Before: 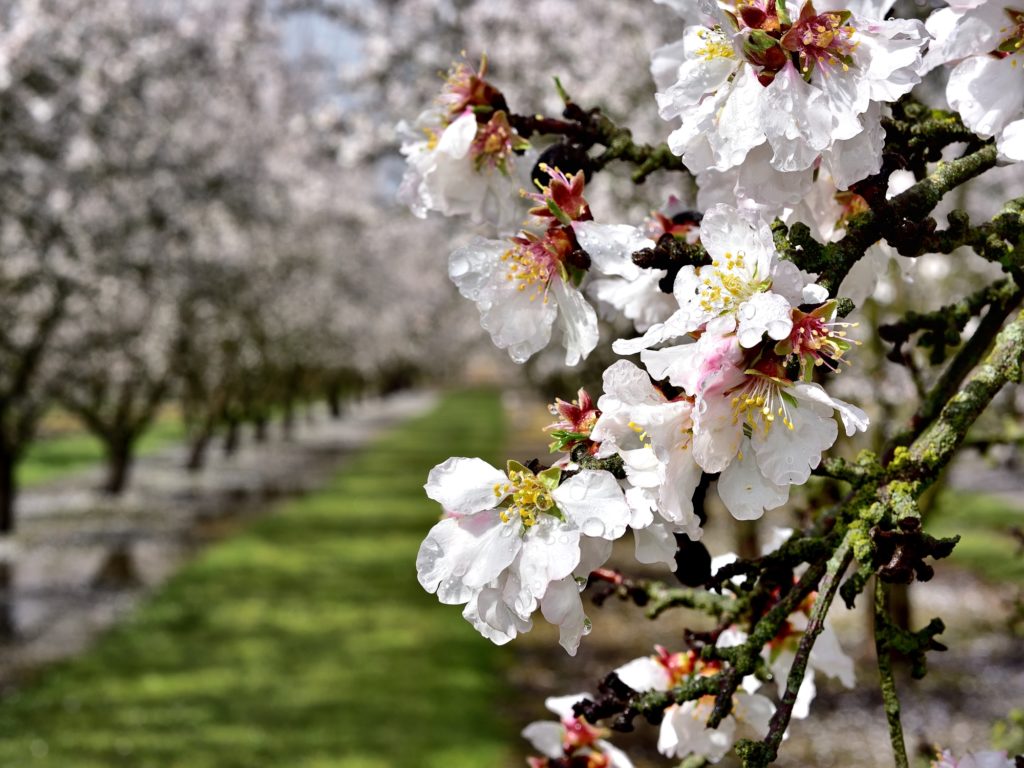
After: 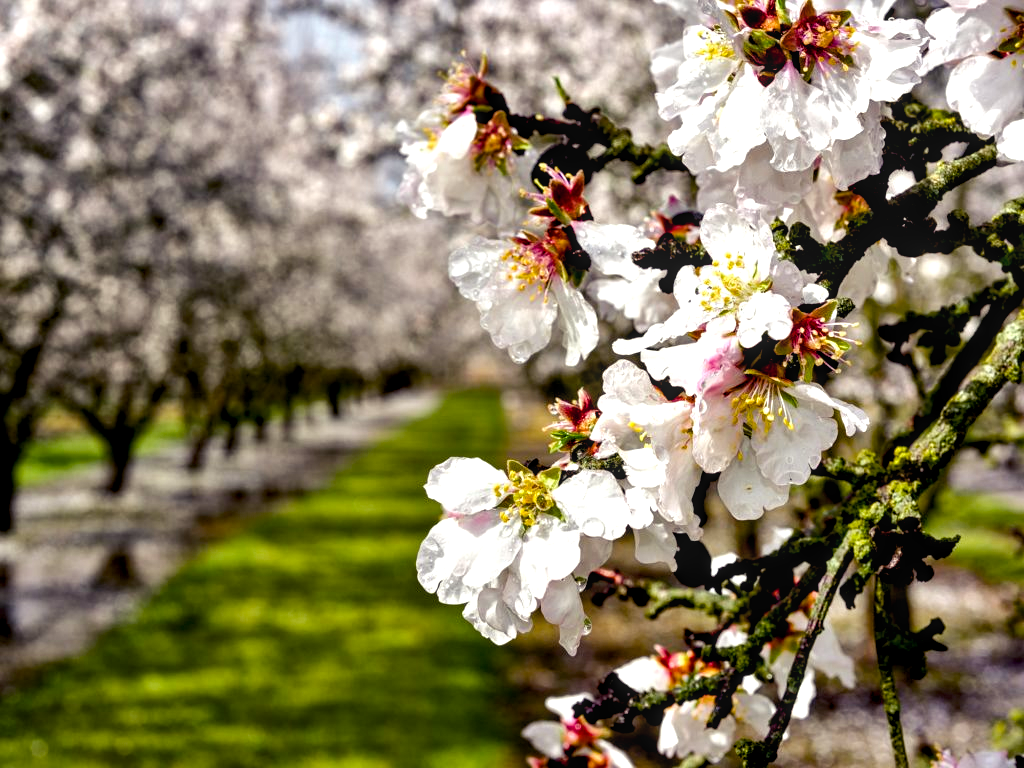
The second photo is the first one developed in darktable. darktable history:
local contrast: on, module defaults
color balance rgb: shadows lift › luminance -21.66%, shadows lift › chroma 6.57%, shadows lift › hue 270°, power › chroma 0.68%, power › hue 60°, highlights gain › luminance 6.08%, highlights gain › chroma 1.33%, highlights gain › hue 90°, global offset › luminance -0.87%, perceptual saturation grading › global saturation 26.86%, perceptual saturation grading › highlights -28.39%, perceptual saturation grading › mid-tones 15.22%, perceptual saturation grading › shadows 33.98%, perceptual brilliance grading › highlights 10%, perceptual brilliance grading › mid-tones 5%
